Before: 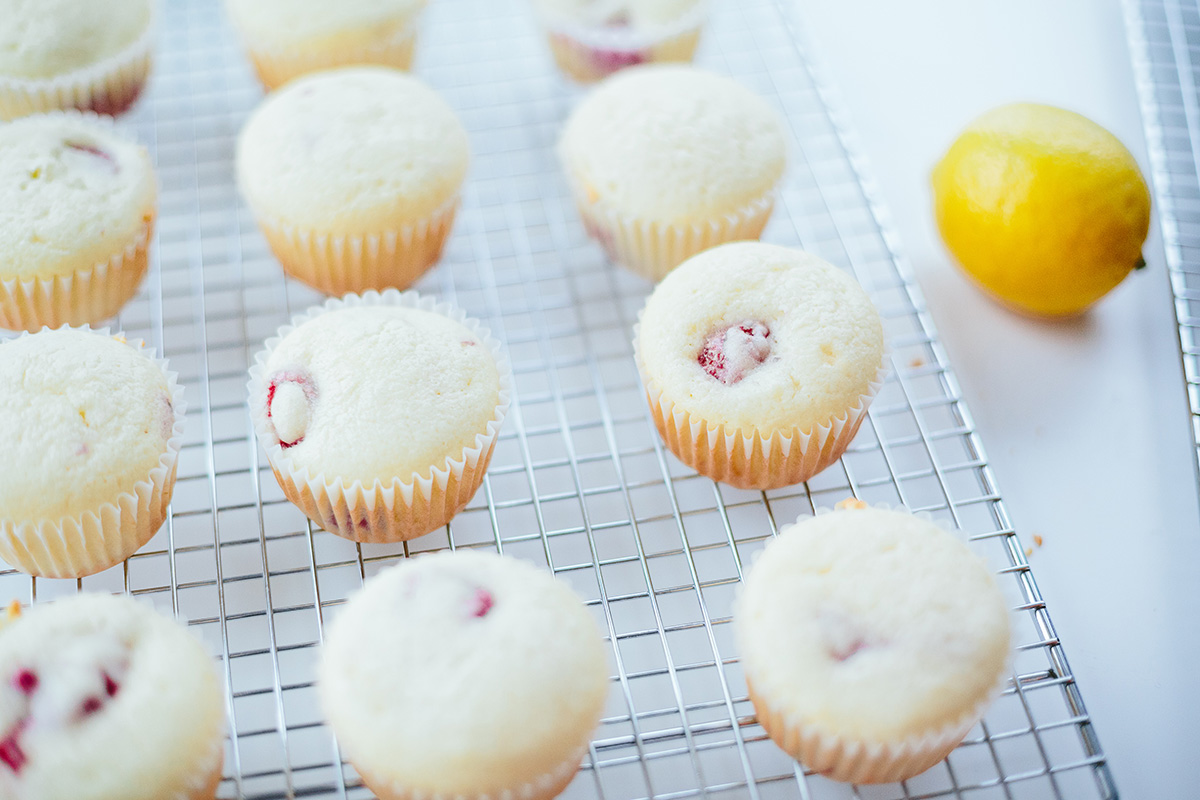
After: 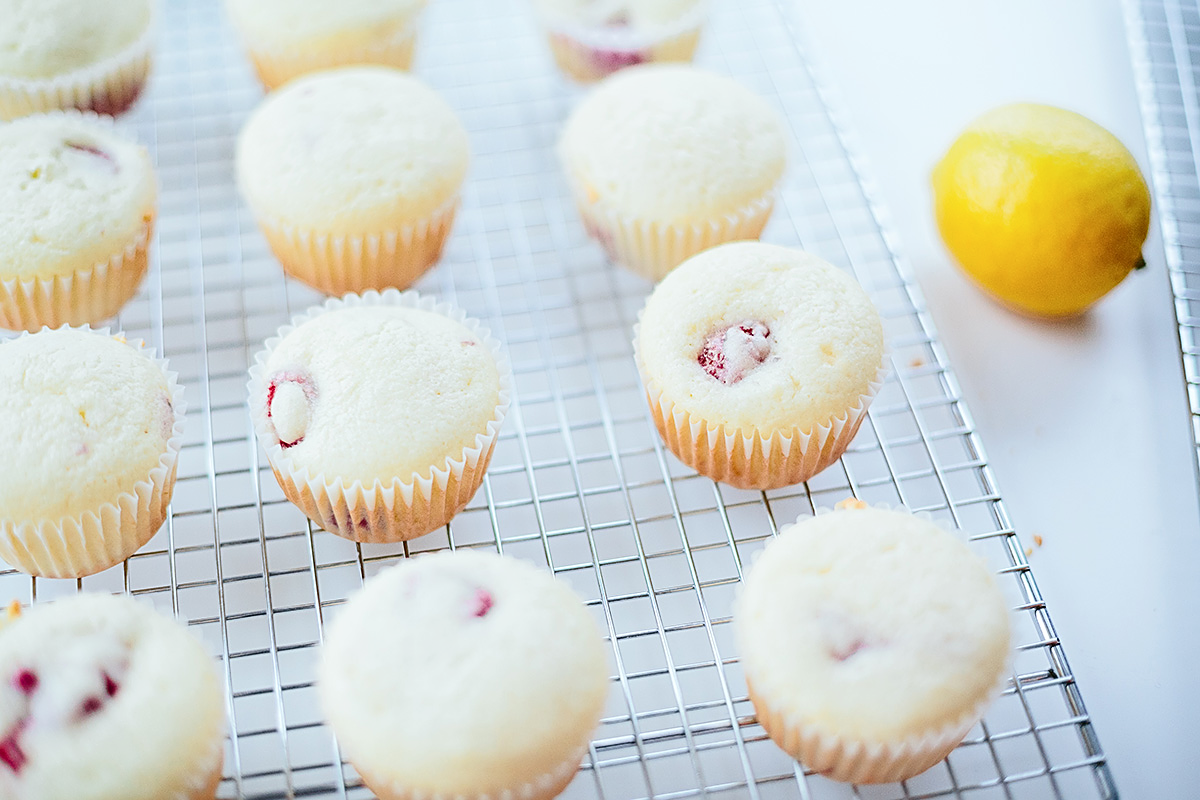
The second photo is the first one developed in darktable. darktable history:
shadows and highlights: shadows -30.83, highlights 29.77
sharpen: on, module defaults
